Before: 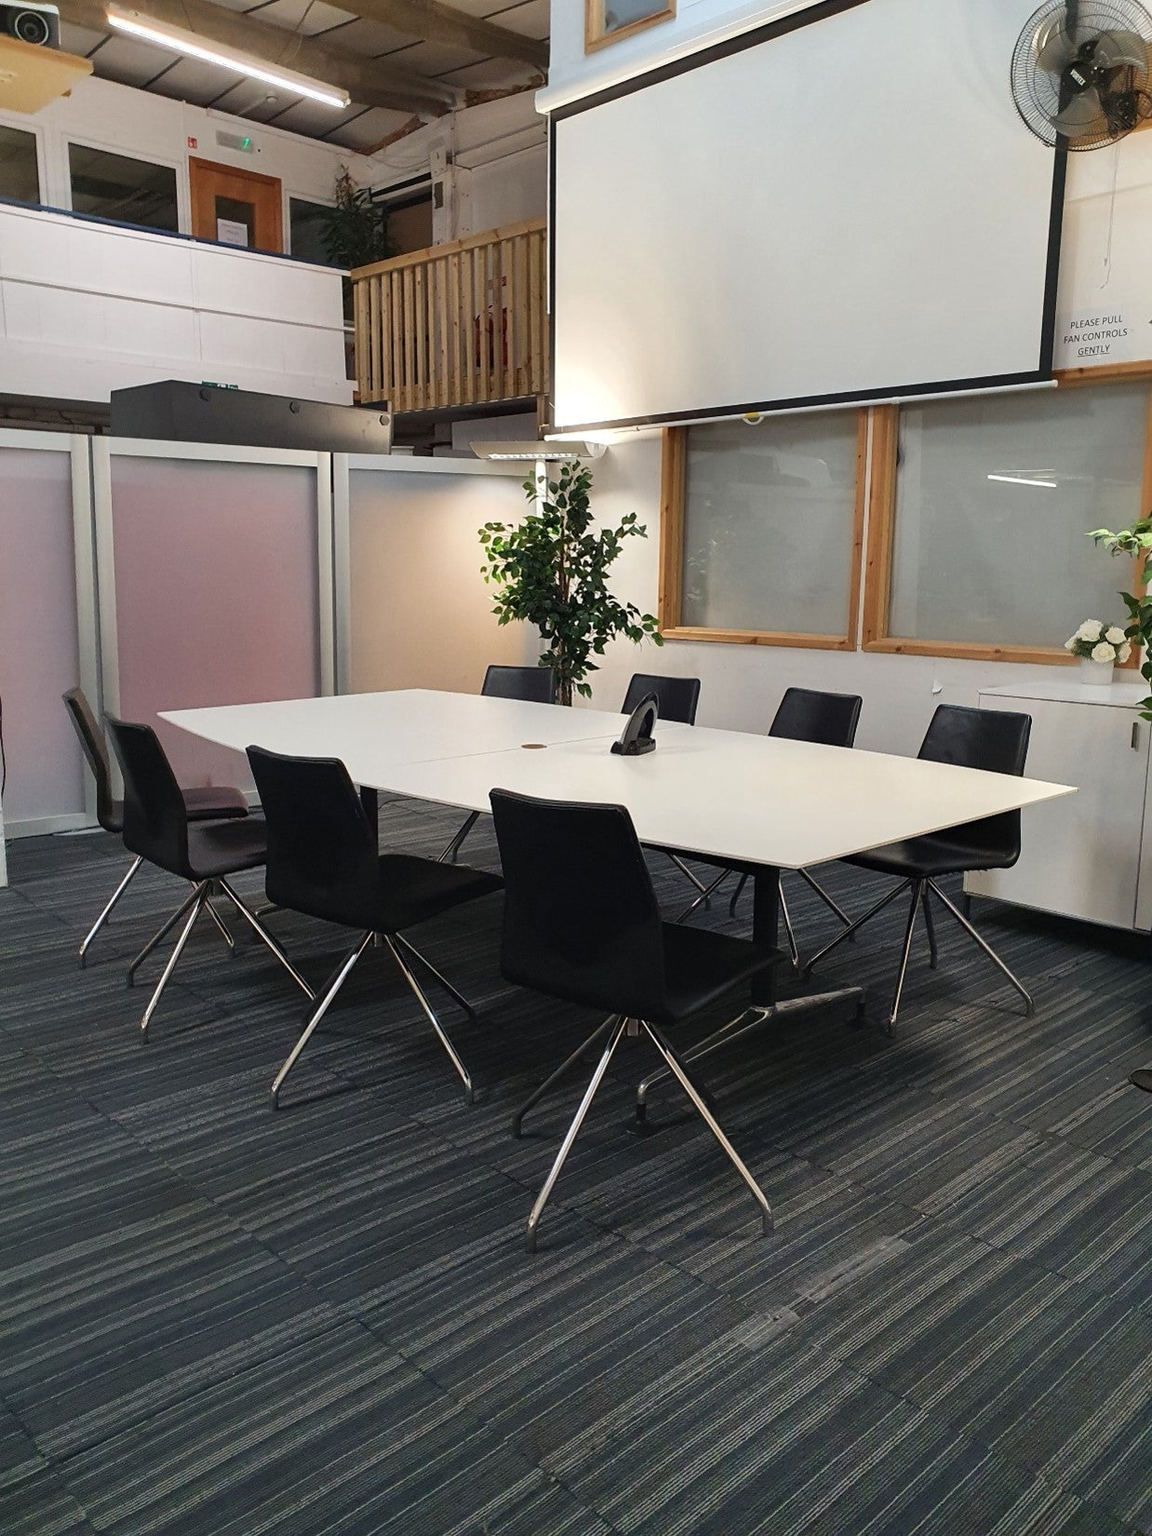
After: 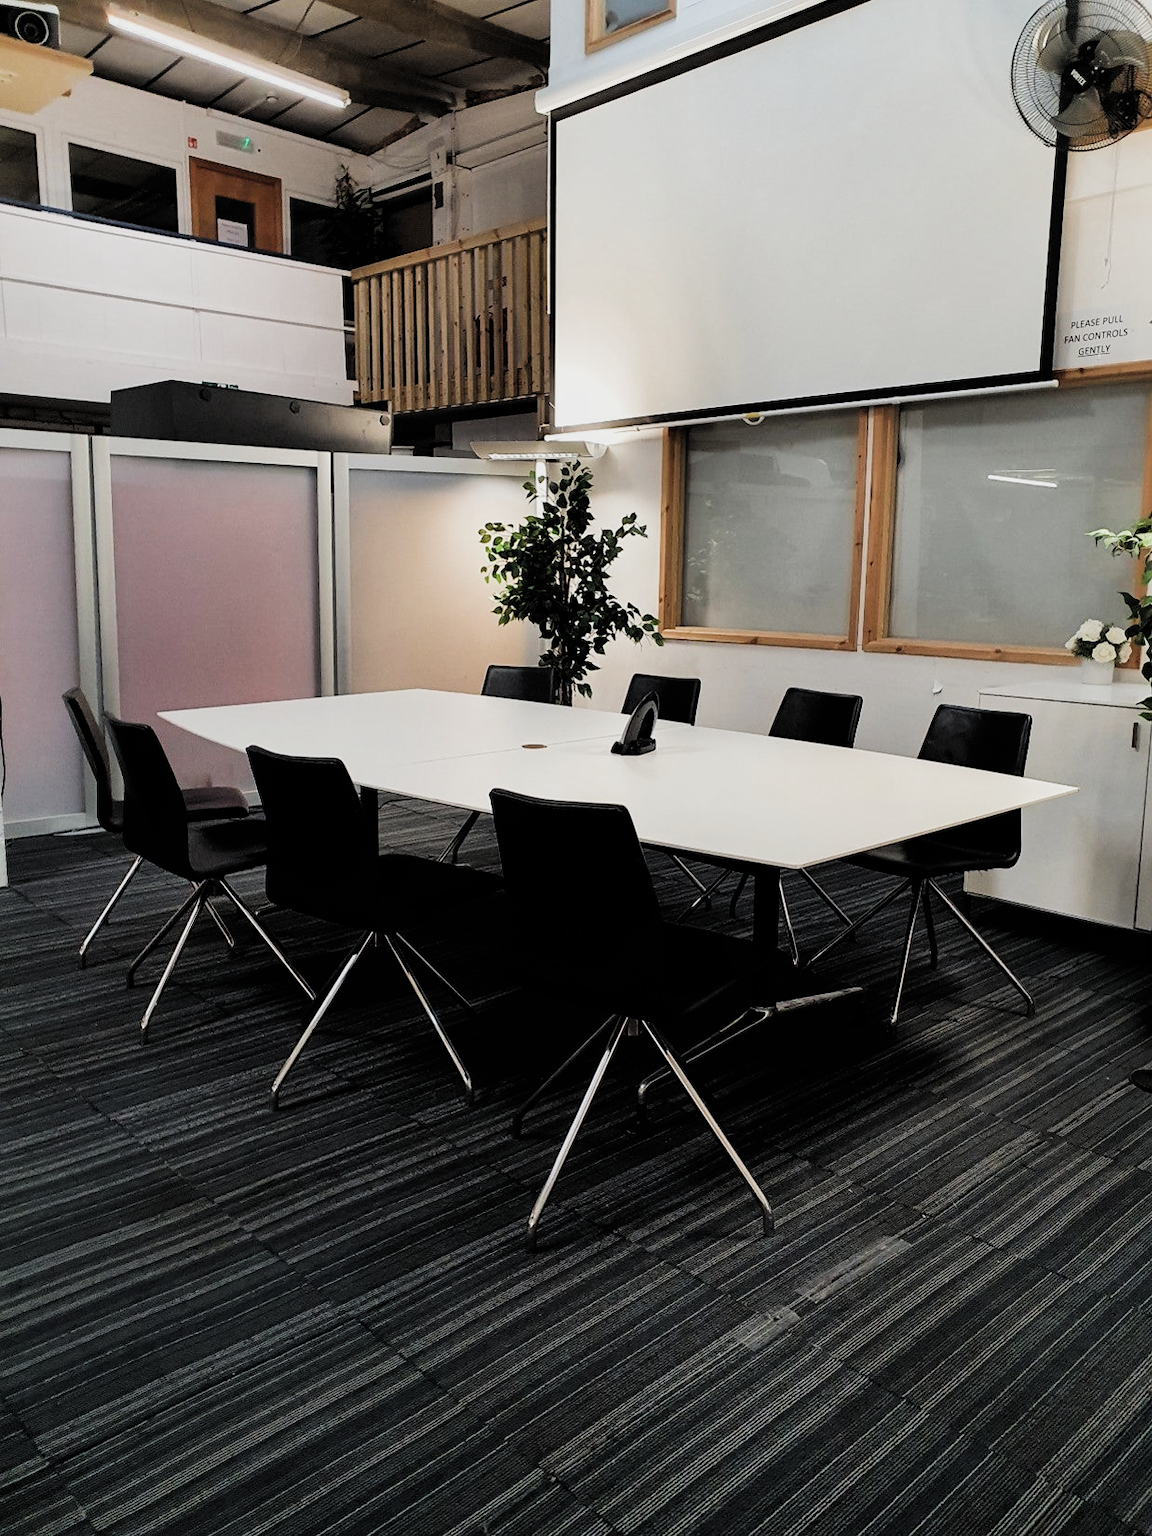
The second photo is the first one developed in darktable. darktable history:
filmic rgb: black relative exposure -5.1 EV, white relative exposure 3.99 EV, threshold 2.94 EV, hardness 2.89, contrast 1.407, highlights saturation mix -20.76%, add noise in highlights 0.001, color science v3 (2019), use custom middle-gray values true, iterations of high-quality reconstruction 10, contrast in highlights soft, enable highlight reconstruction true
